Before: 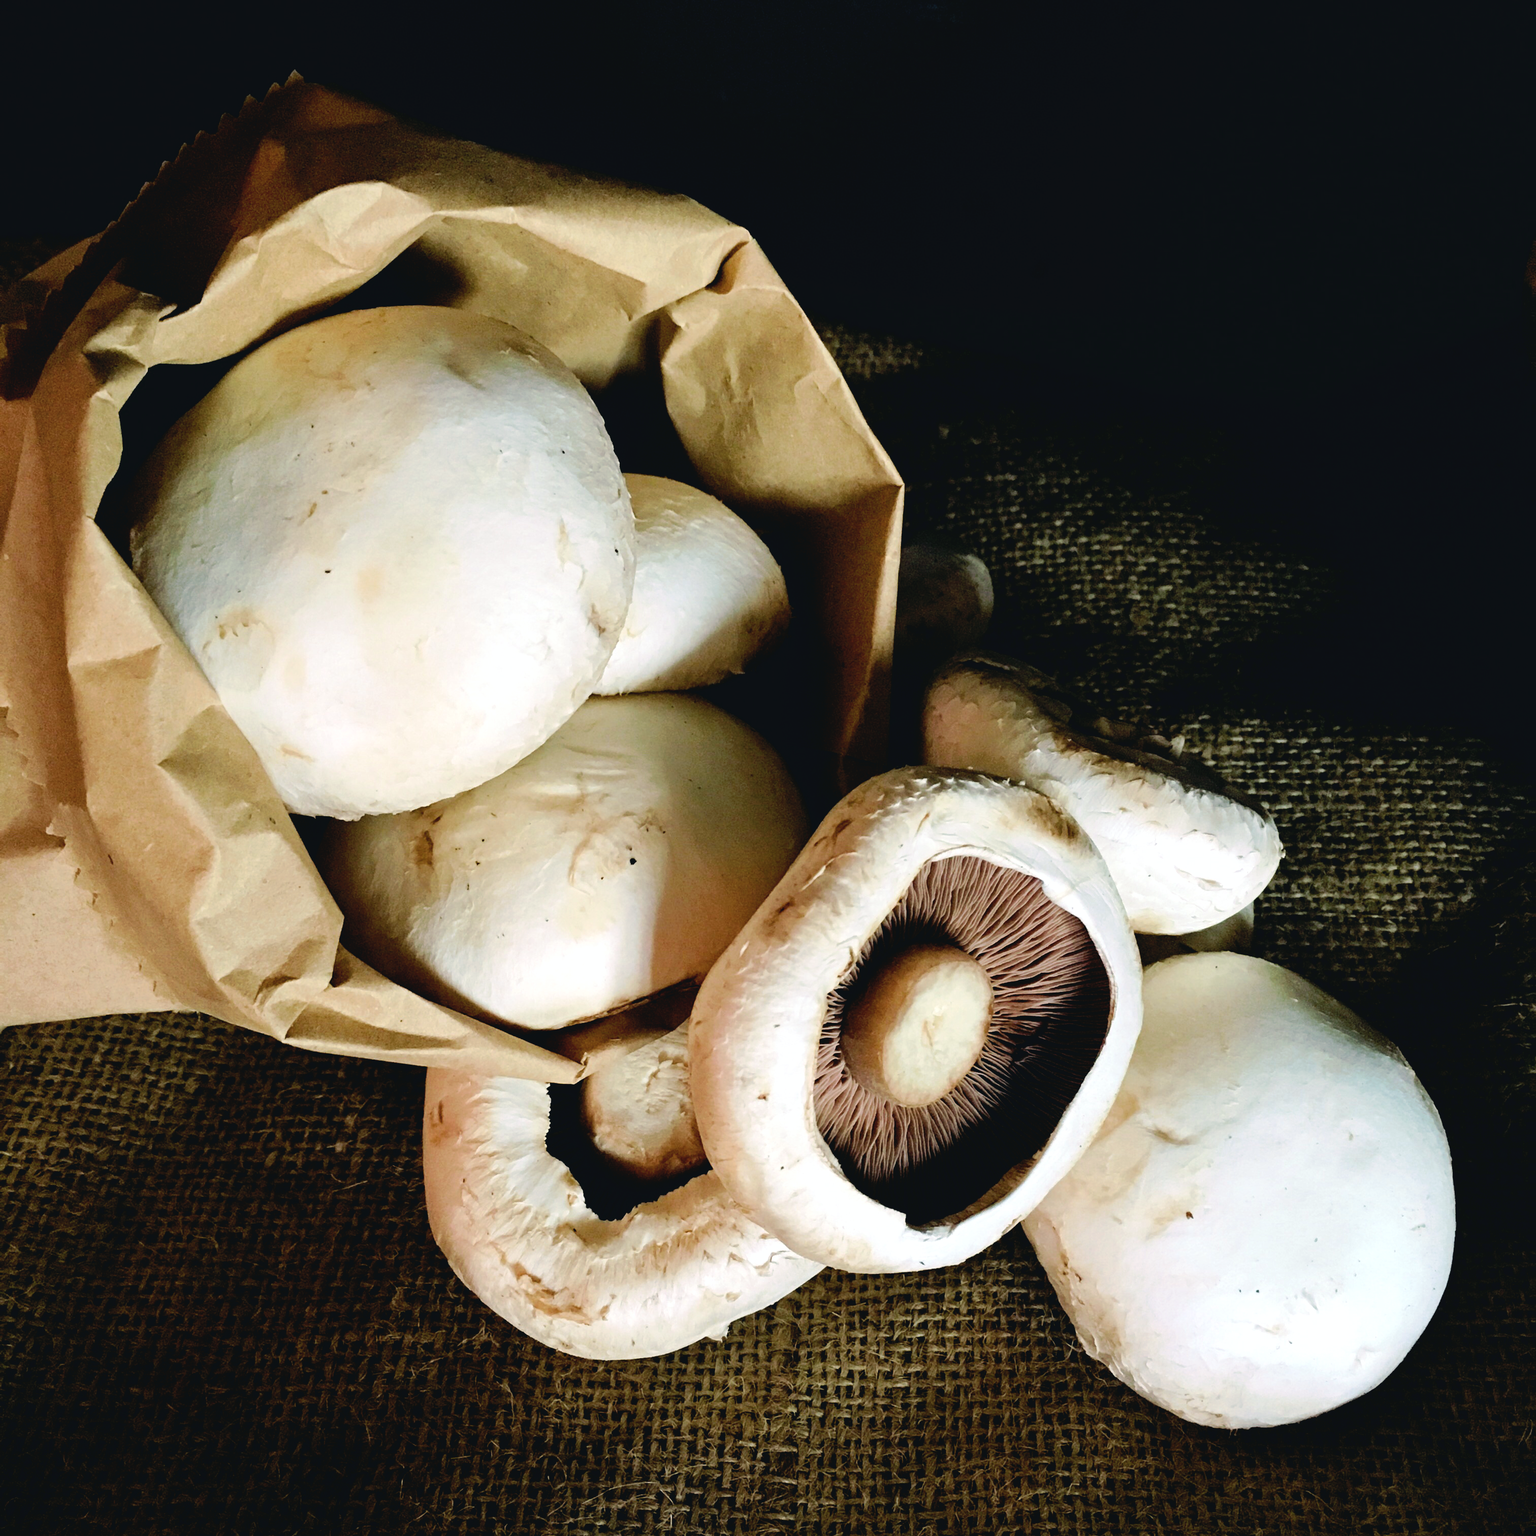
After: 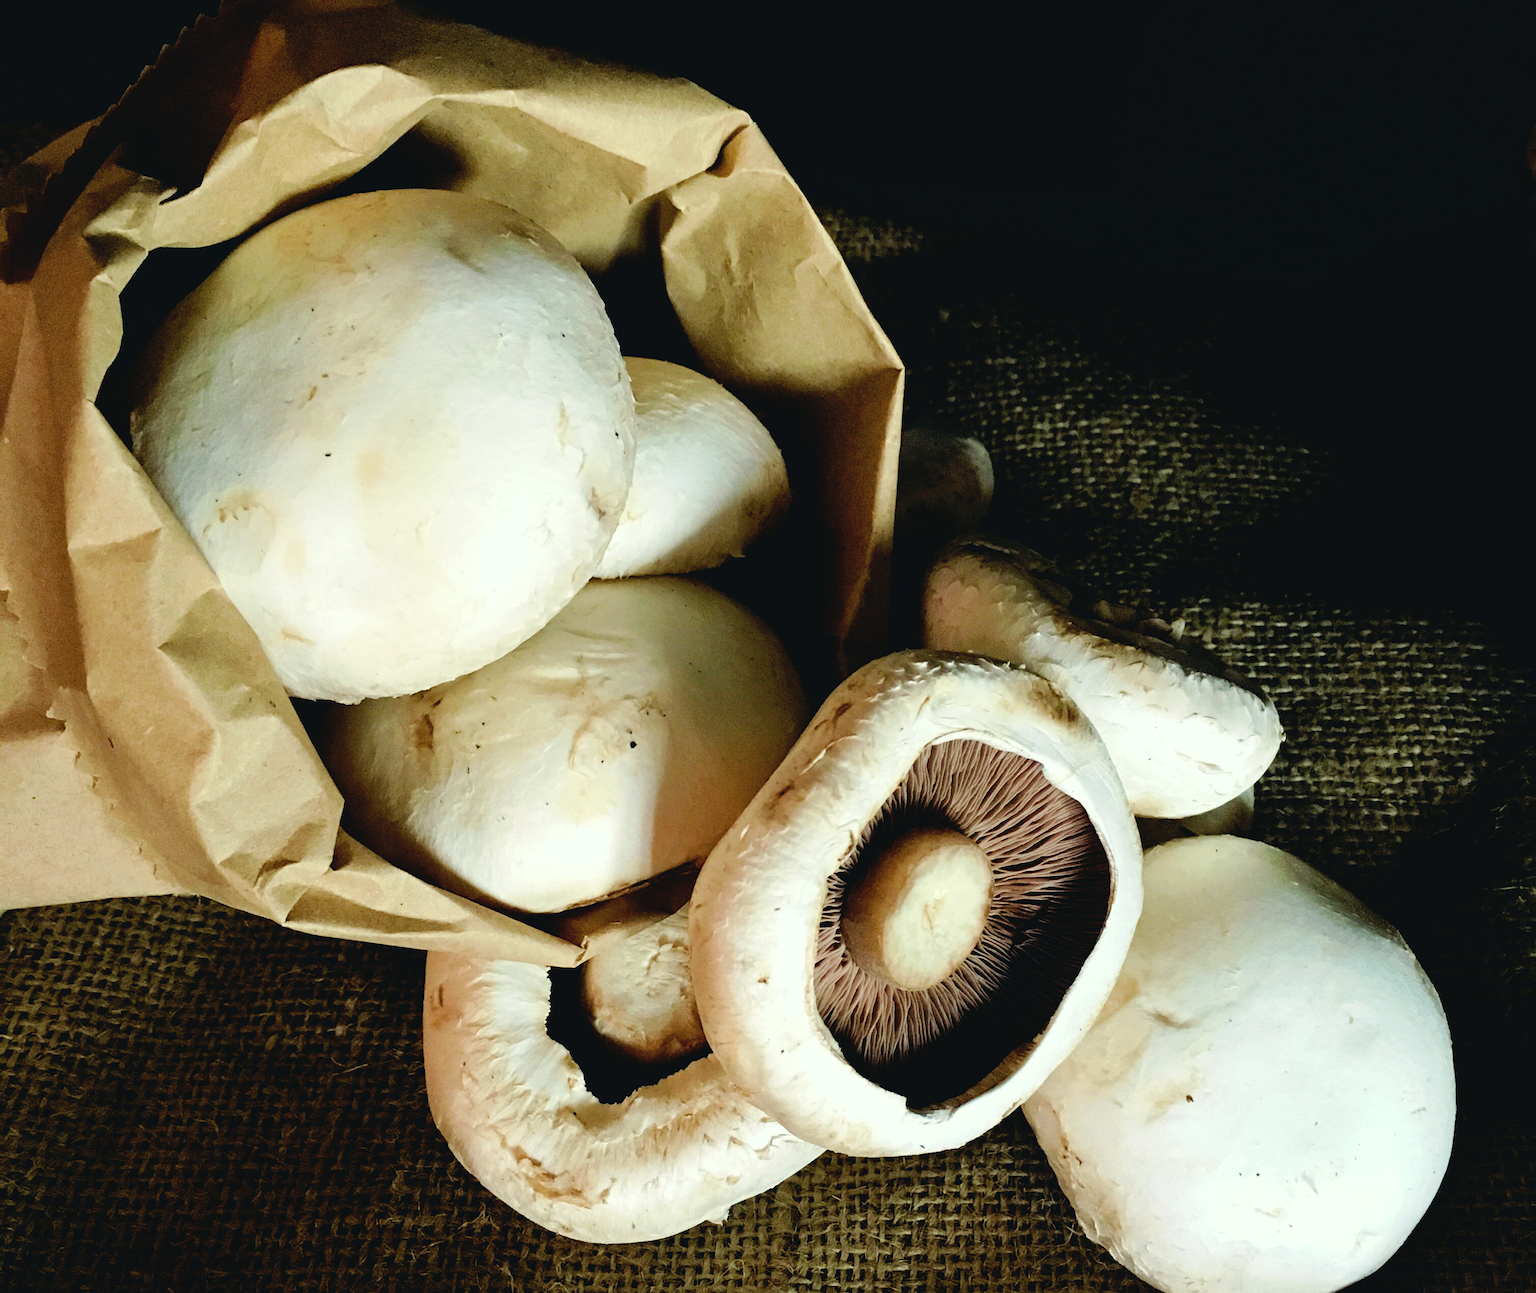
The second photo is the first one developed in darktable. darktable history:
crop: top 7.625%, bottom 8.027%
color correction: highlights a* -4.73, highlights b* 5.06, saturation 0.97
